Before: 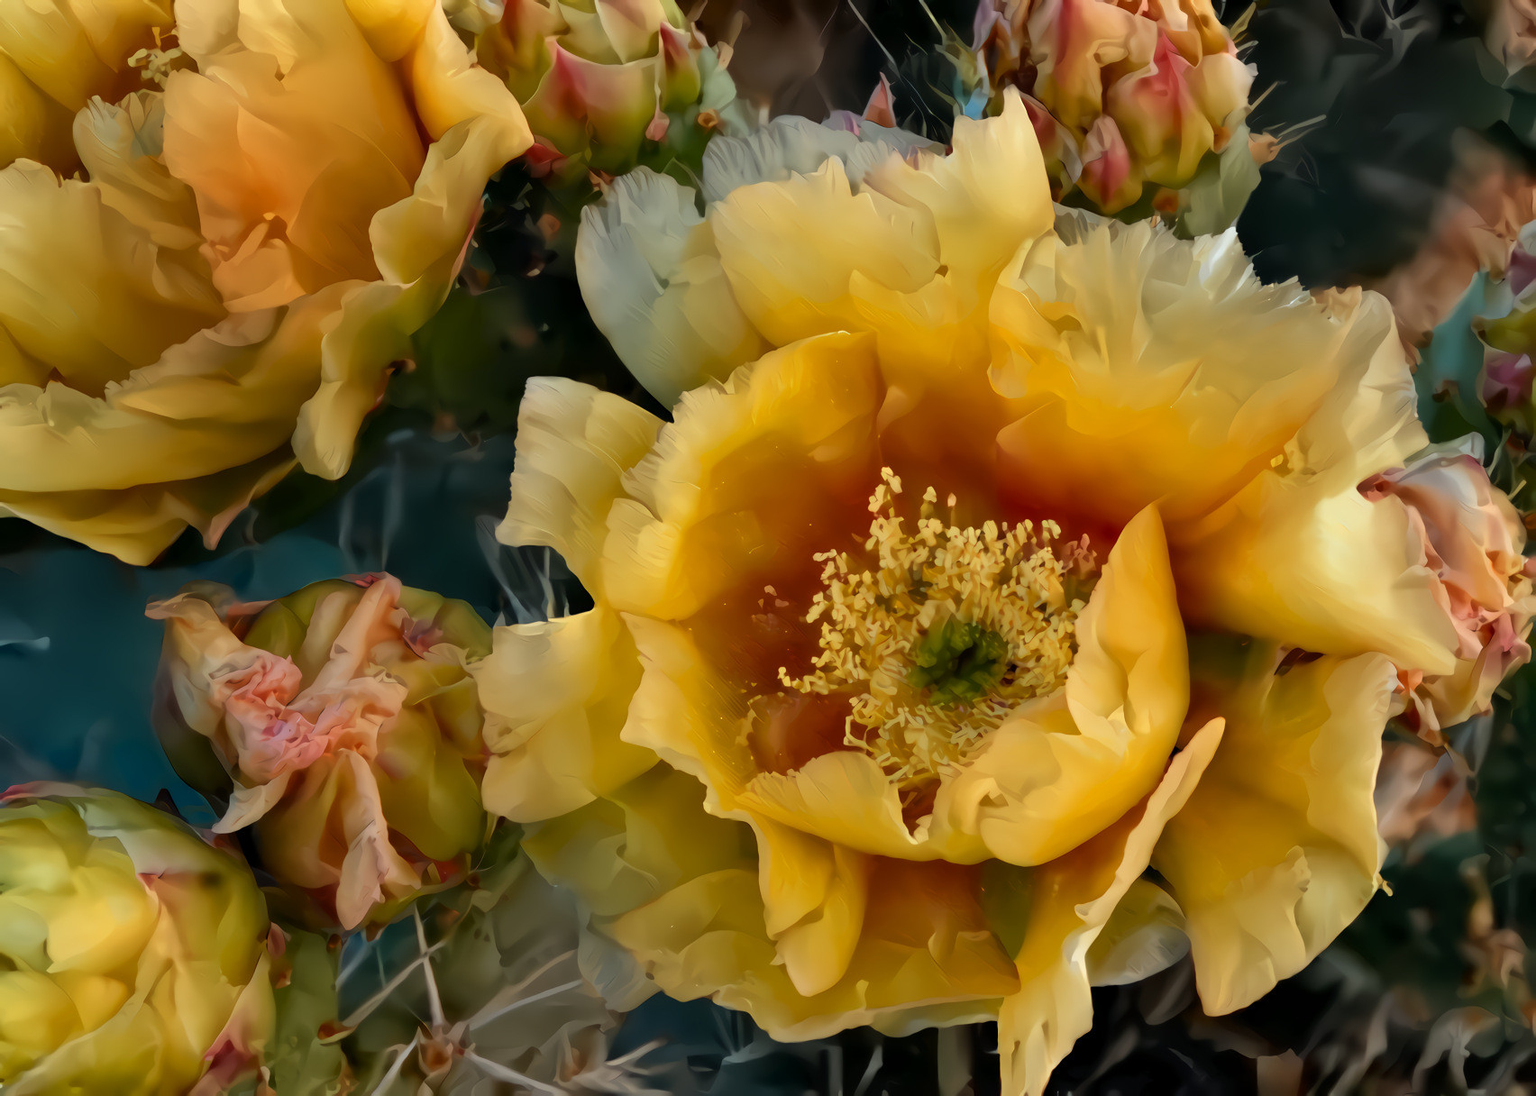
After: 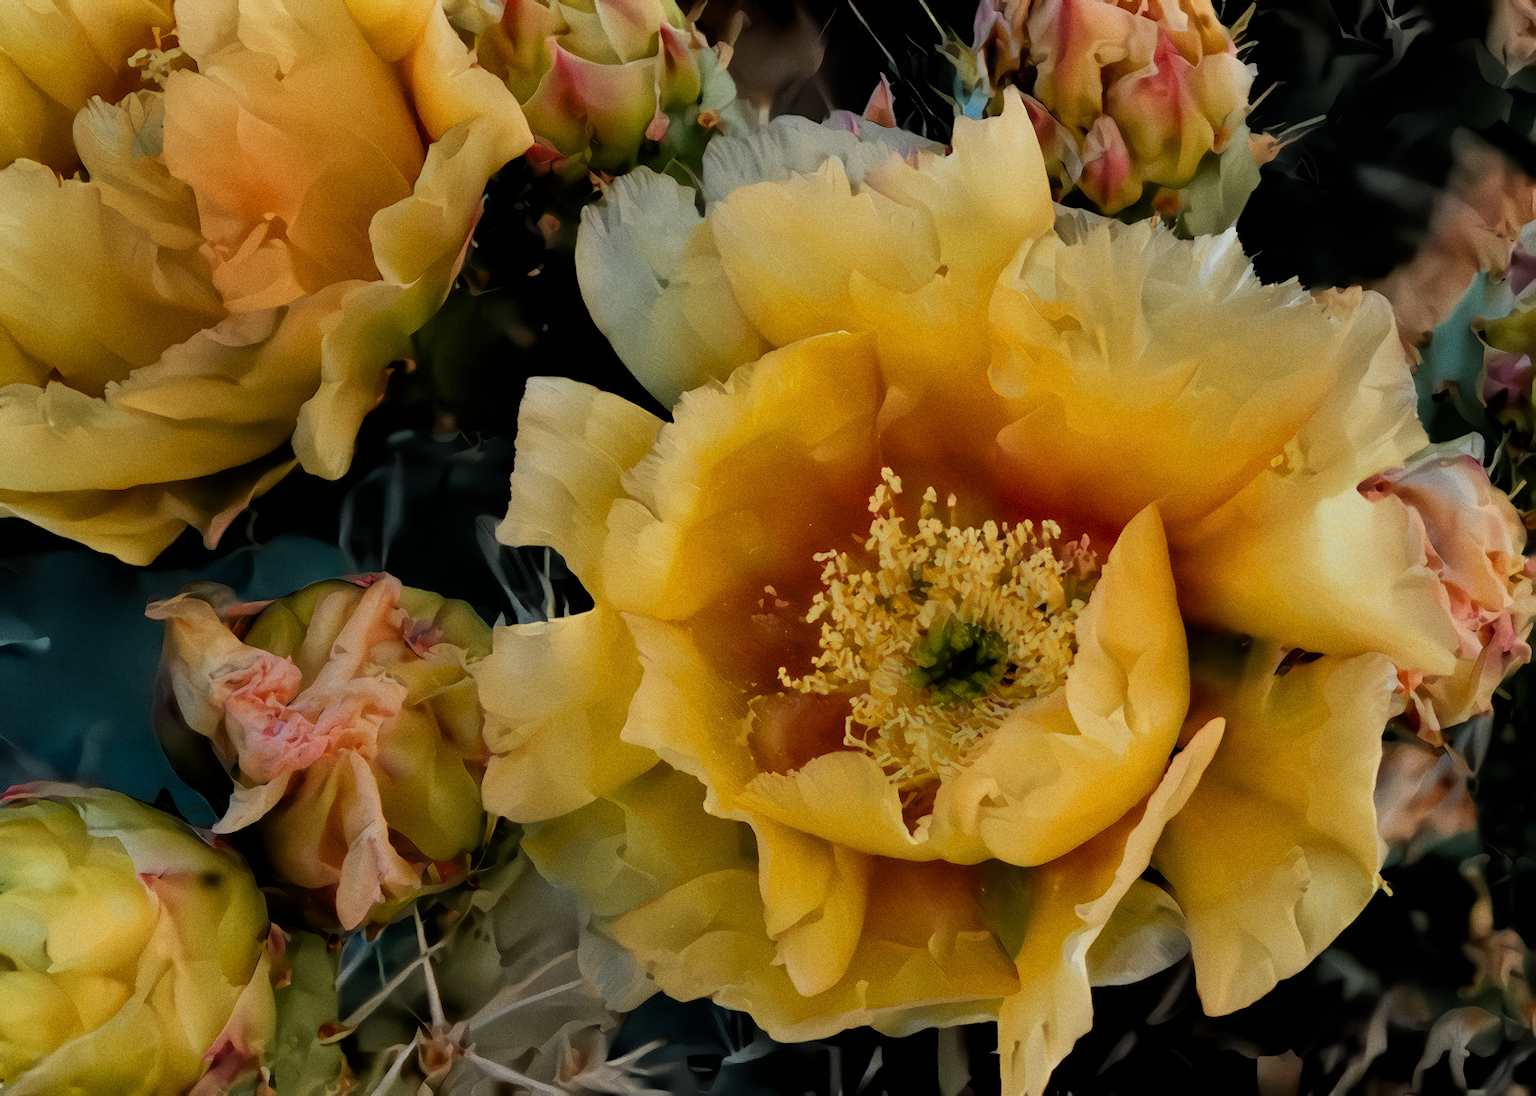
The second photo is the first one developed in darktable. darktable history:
filmic rgb: black relative exposure -4.88 EV, hardness 2.82
grain: coarseness 0.09 ISO
